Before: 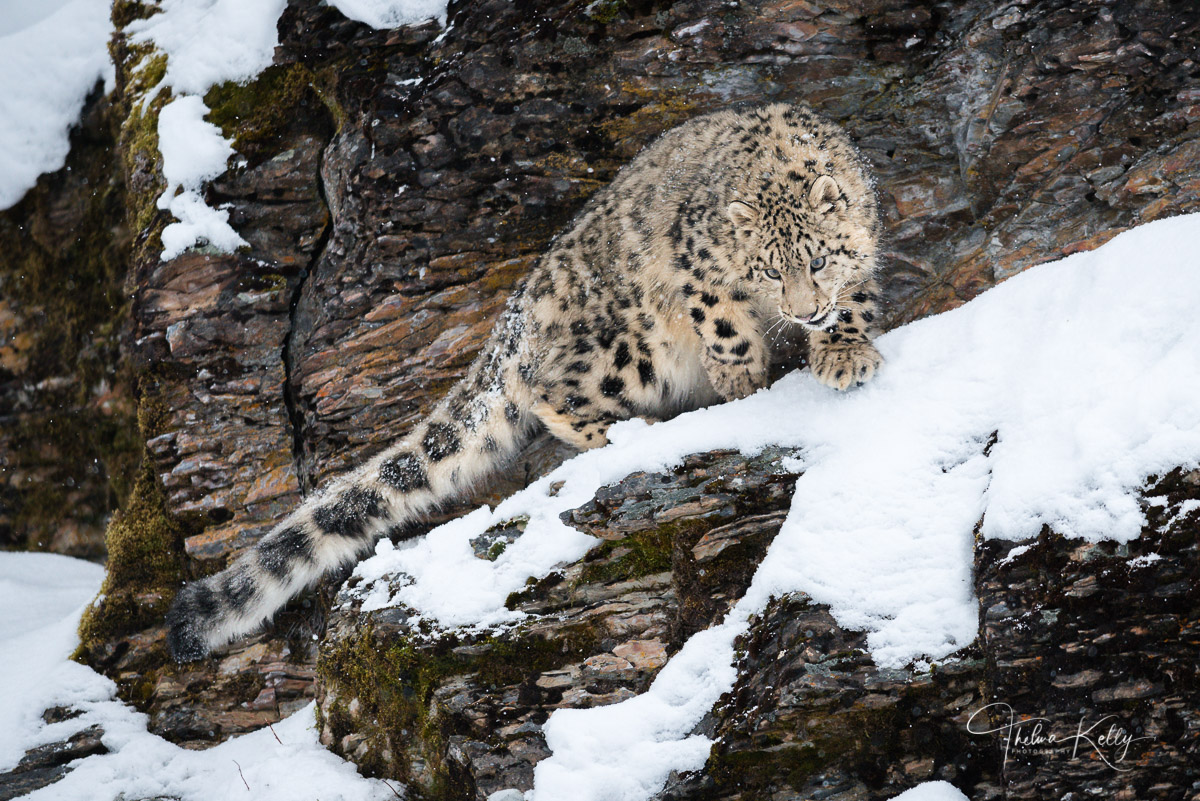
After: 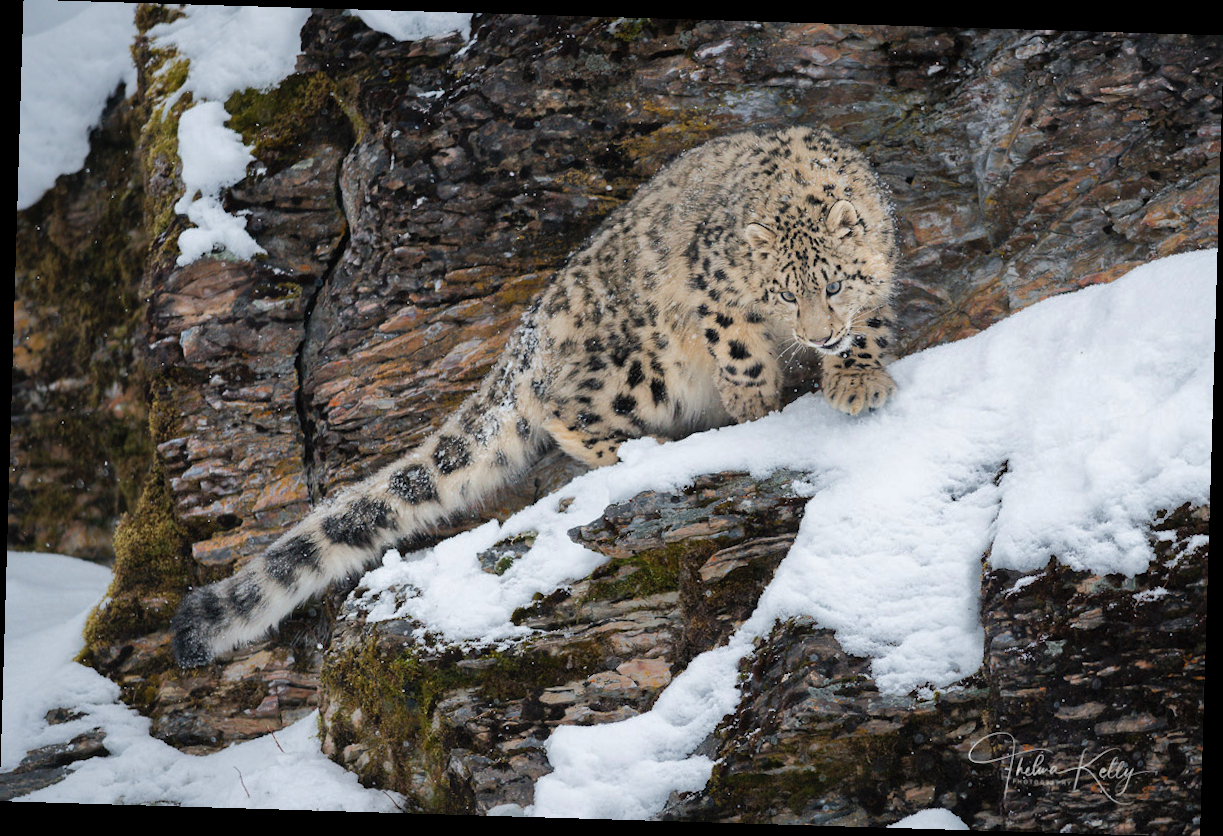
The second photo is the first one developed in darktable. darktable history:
shadows and highlights: shadows 40, highlights -60
rotate and perspective: rotation 1.72°, automatic cropping off
